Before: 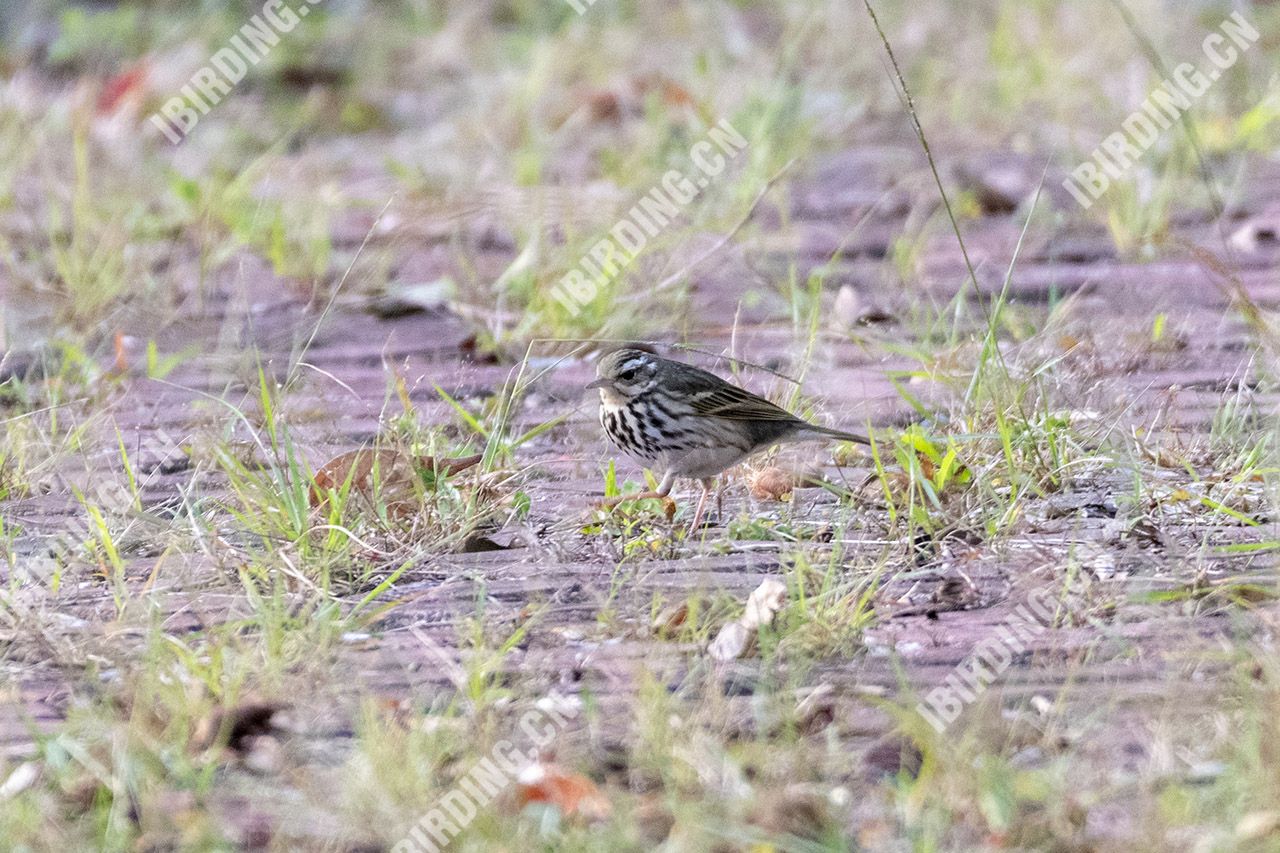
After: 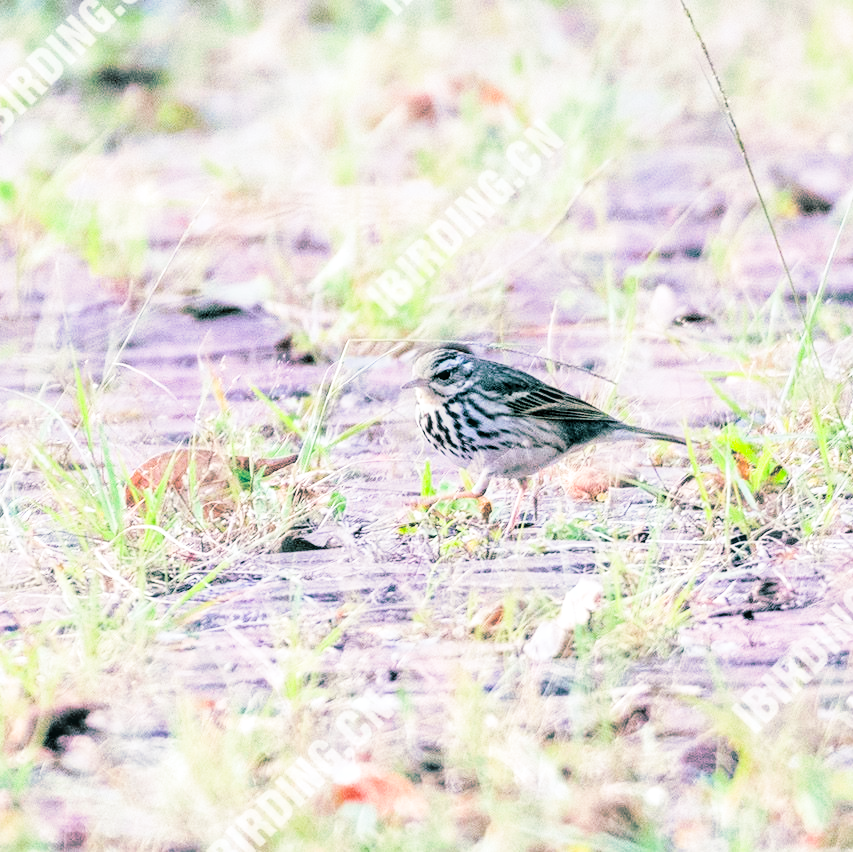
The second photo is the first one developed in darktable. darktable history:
filmic rgb: black relative exposure -7.65 EV, white relative exposure 4.56 EV, hardness 3.61
exposure: black level correction 0, exposure 1.9 EV, compensate highlight preservation false
local contrast: on, module defaults
split-toning: shadows › hue 186.43°, highlights › hue 49.29°, compress 30.29%
crop and rotate: left 14.436%, right 18.898%
tone equalizer: on, module defaults
contrast brightness saturation: contrast 0.12, brightness -0.12, saturation 0.2
white balance: red 0.974, blue 1.044
